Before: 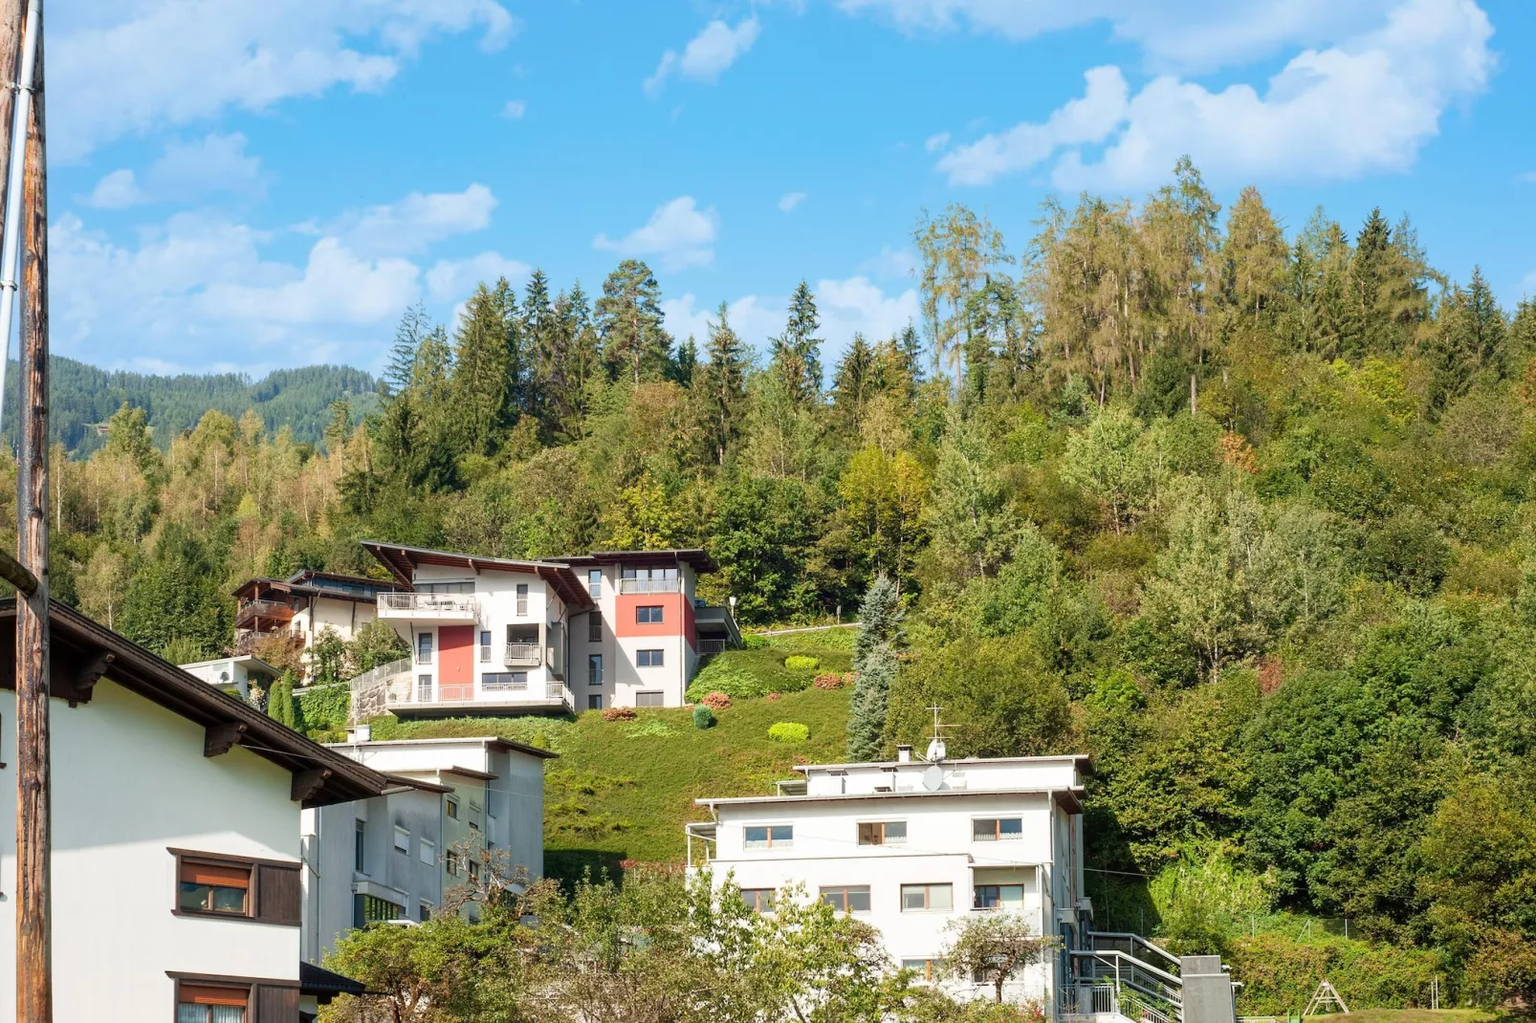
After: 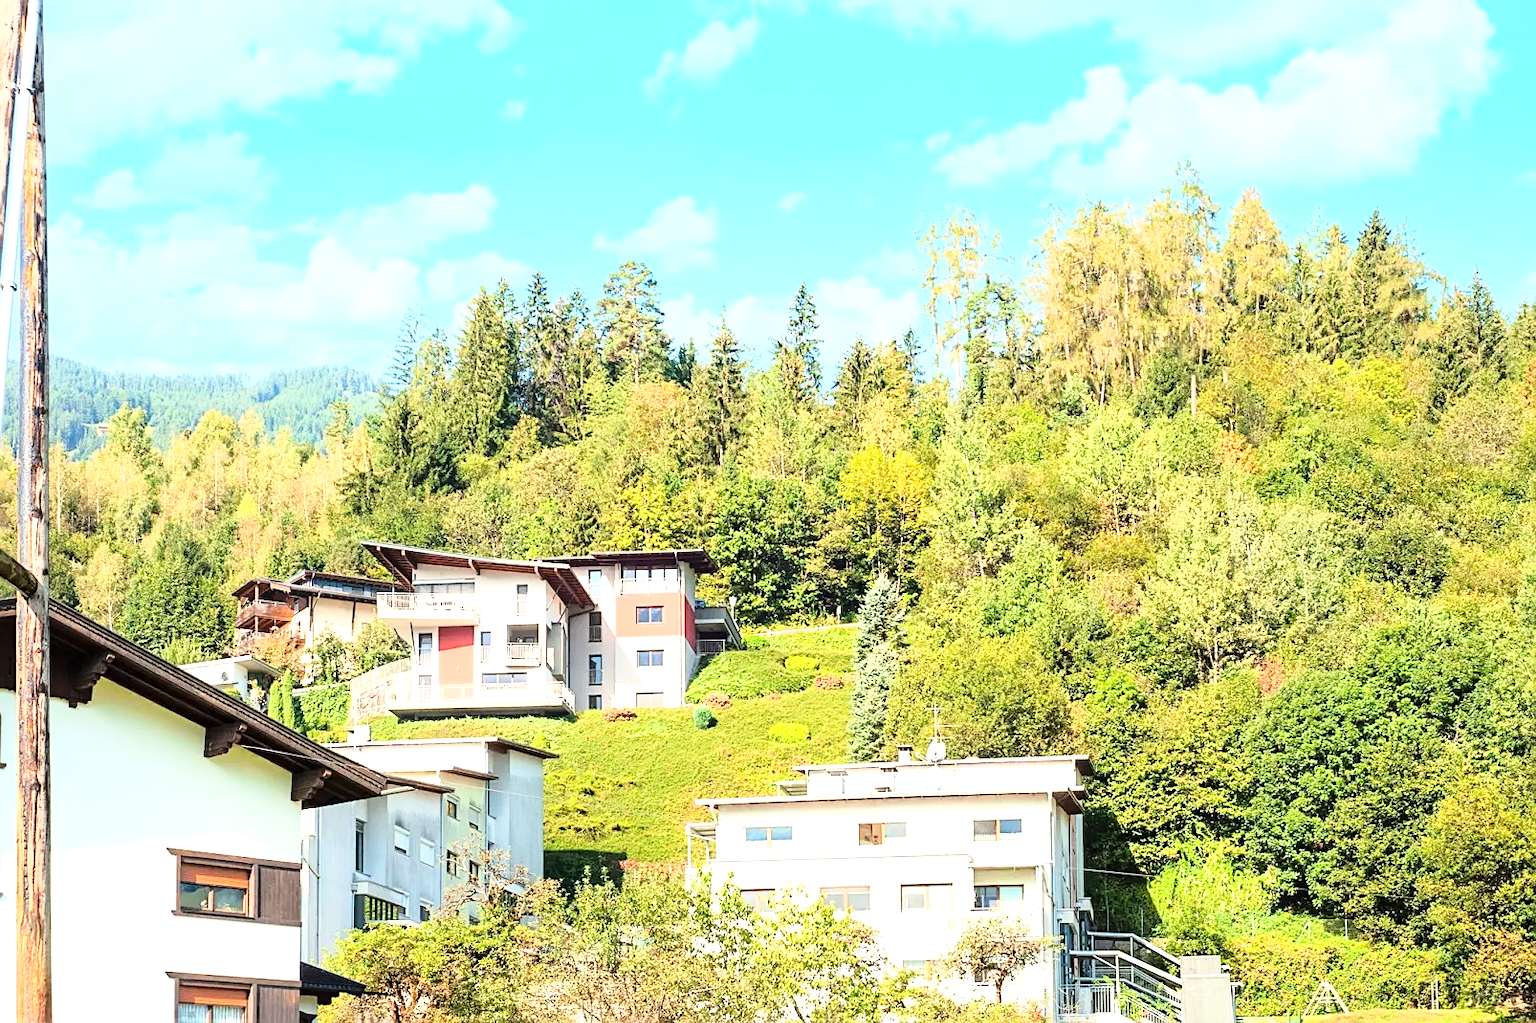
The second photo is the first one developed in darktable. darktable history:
sharpen: on, module defaults
base curve: curves: ch0 [(0, 0) (0.028, 0.03) (0.121, 0.232) (0.46, 0.748) (0.859, 0.968) (1, 1)]
exposure: black level correction 0, exposure 1.001 EV, compensate exposure bias true, compensate highlight preservation false
